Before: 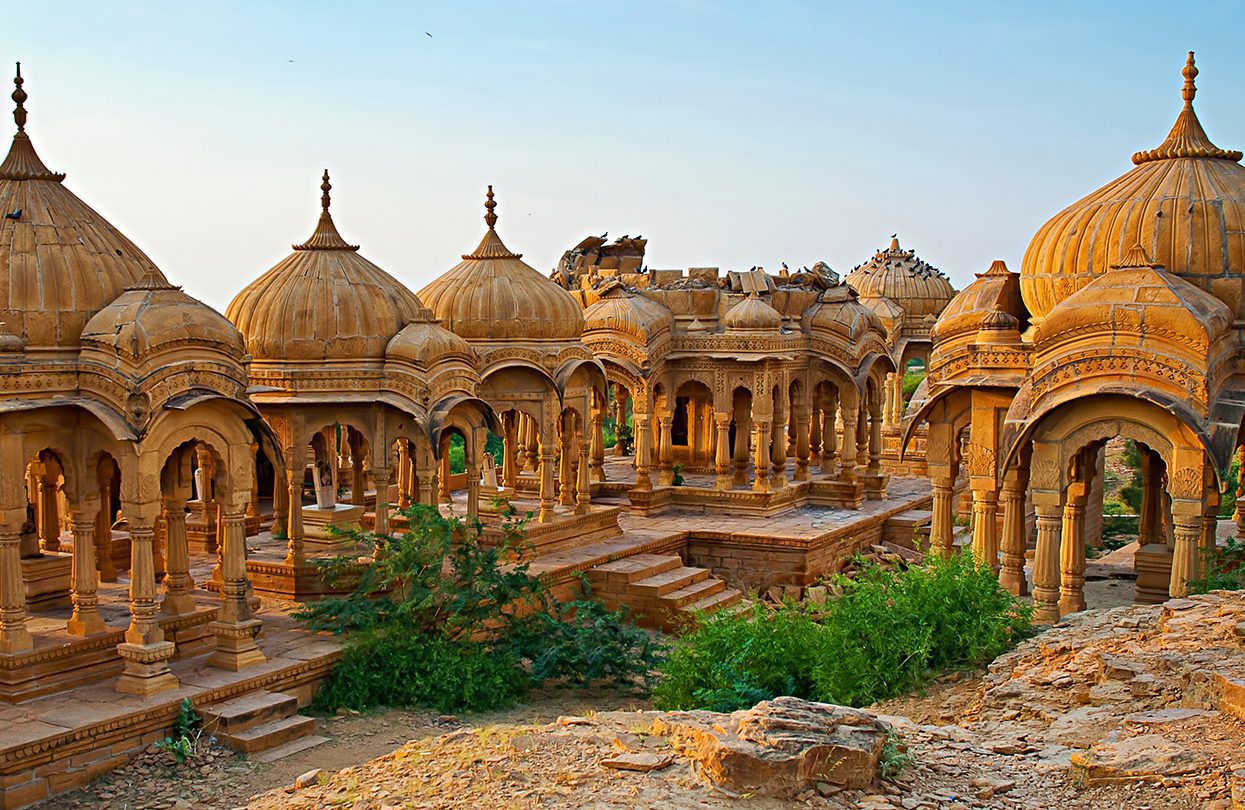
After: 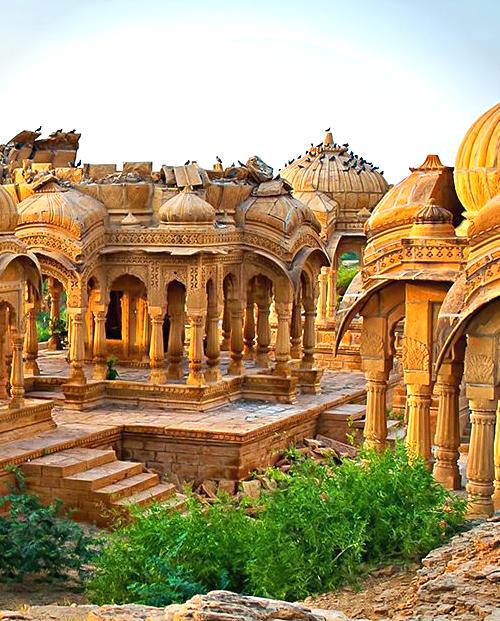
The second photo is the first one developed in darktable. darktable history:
crop: left 45.483%, top 13.169%, right 14.192%, bottom 10.12%
exposure: black level correction 0, exposure 0.697 EV, compensate highlight preservation false
vignetting: fall-off start 88.18%, fall-off radius 25.14%, brightness -0.303, saturation -0.058, unbound false
